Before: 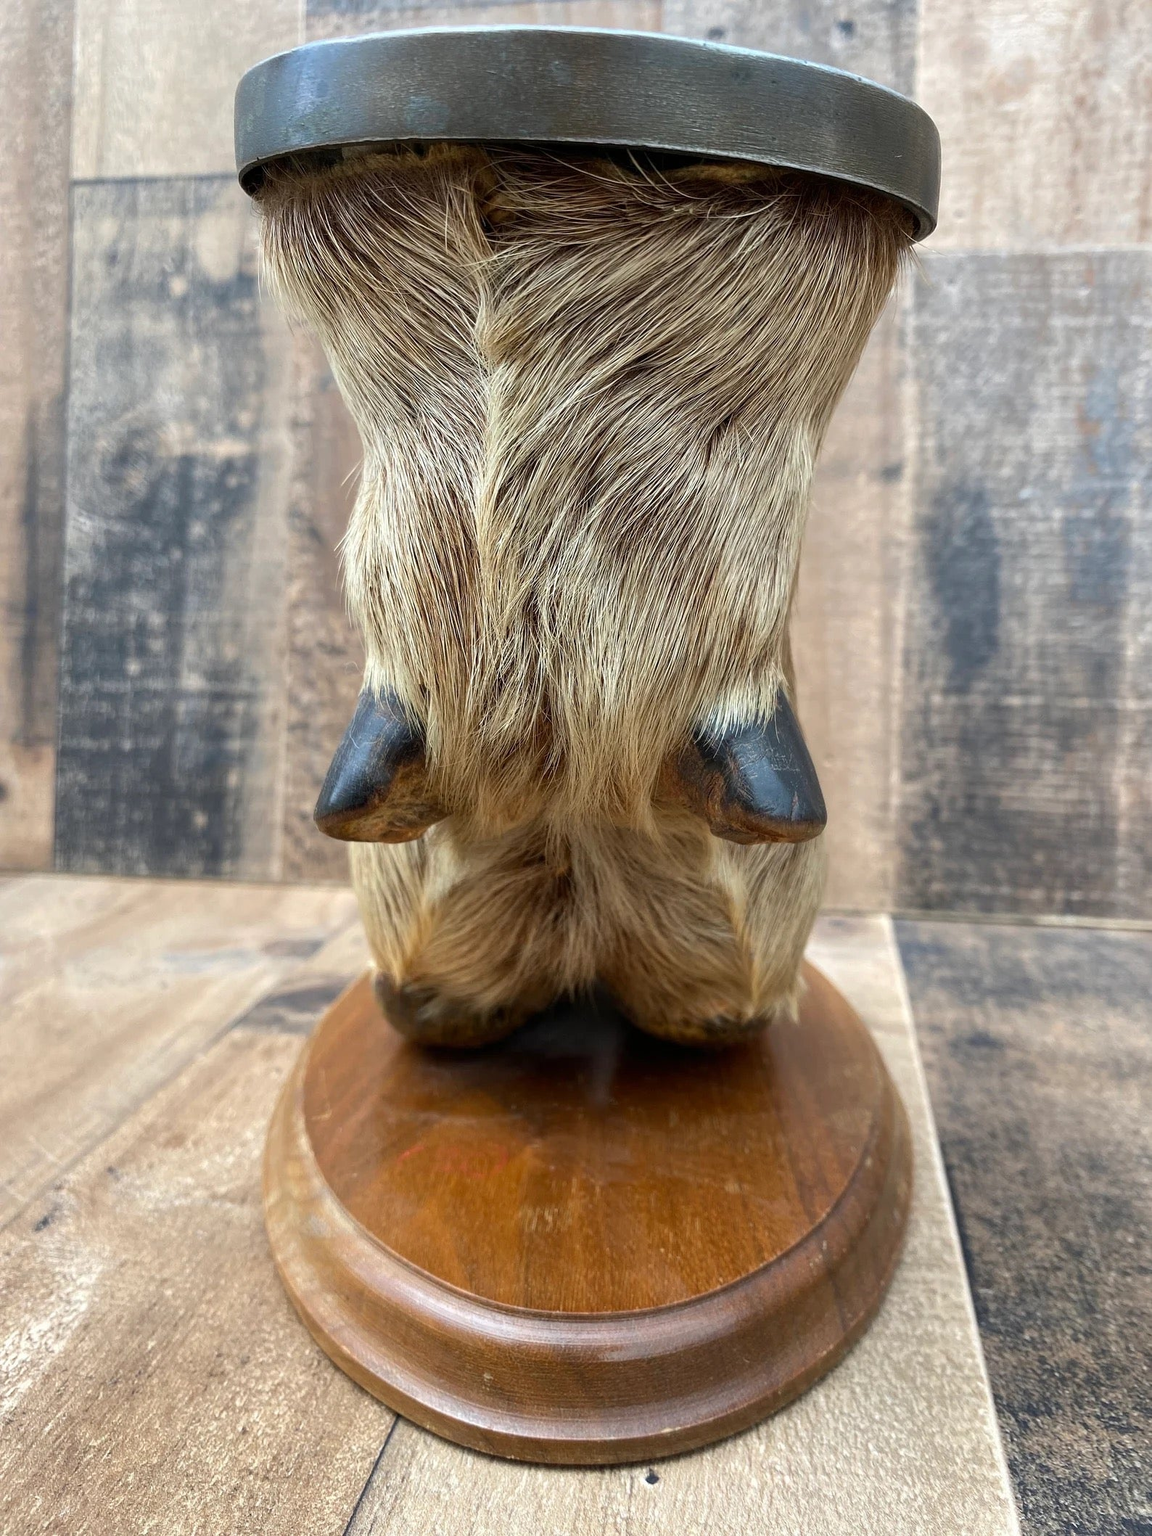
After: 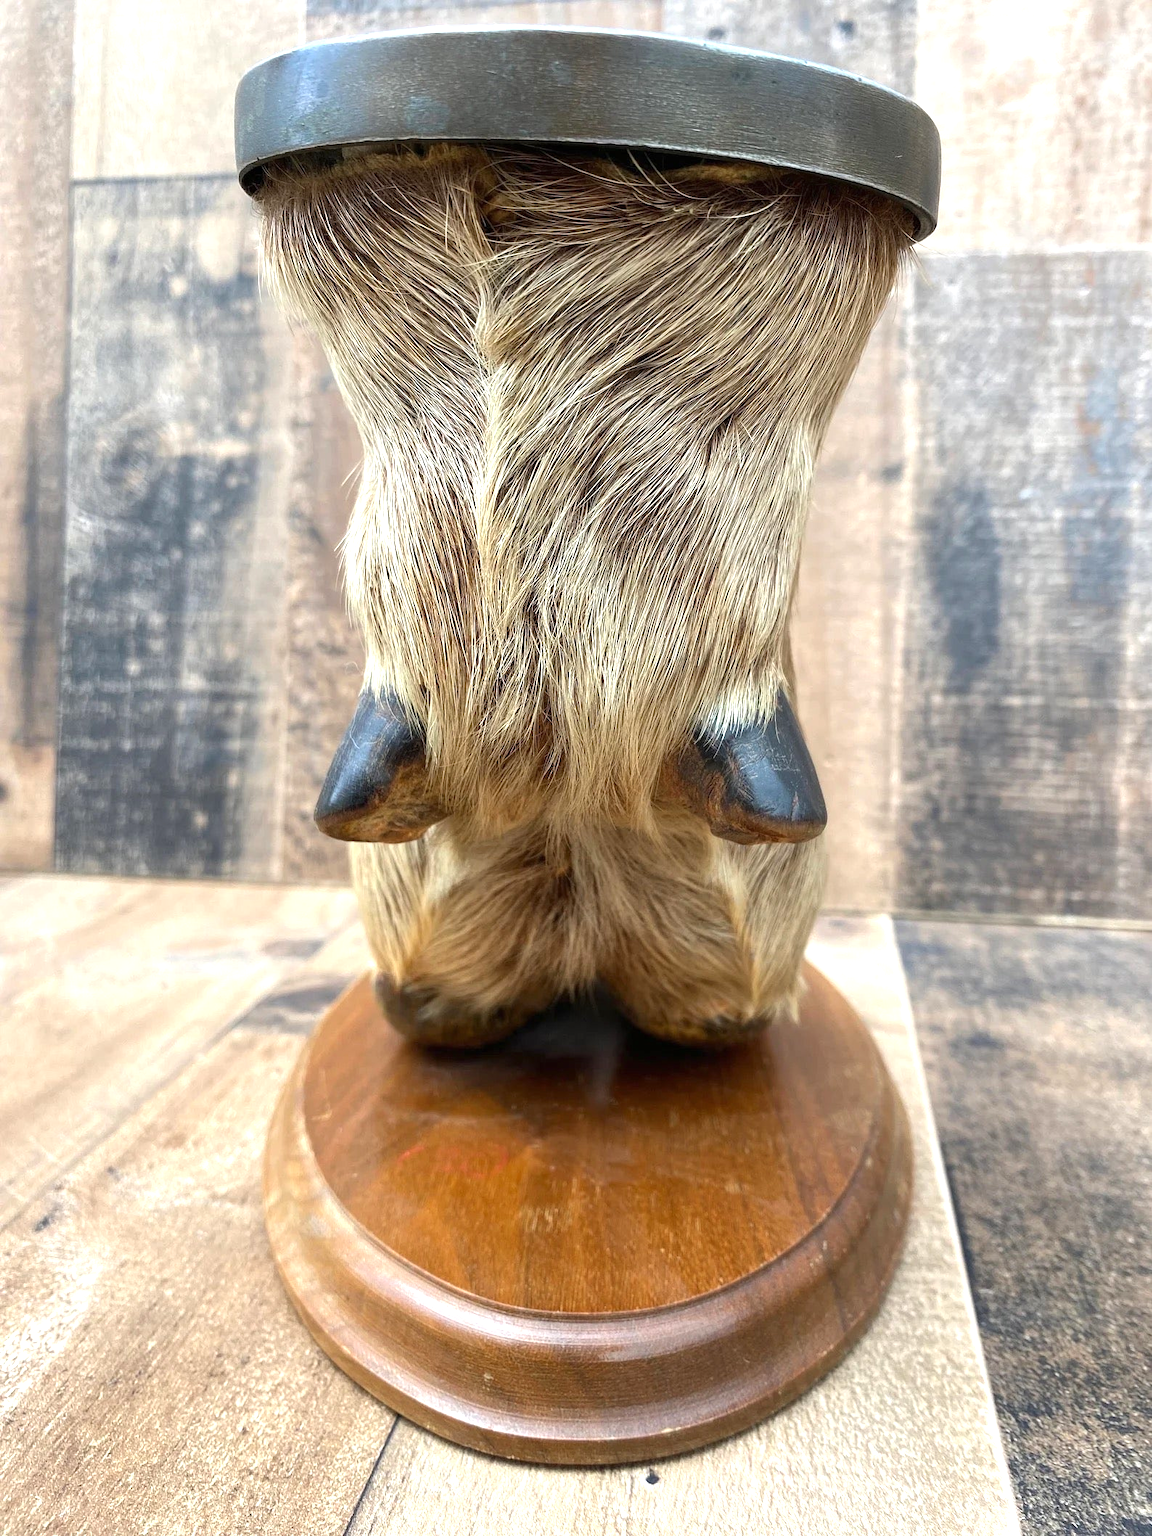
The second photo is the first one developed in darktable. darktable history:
exposure: black level correction 0, exposure 0.593 EV, compensate highlight preservation false
